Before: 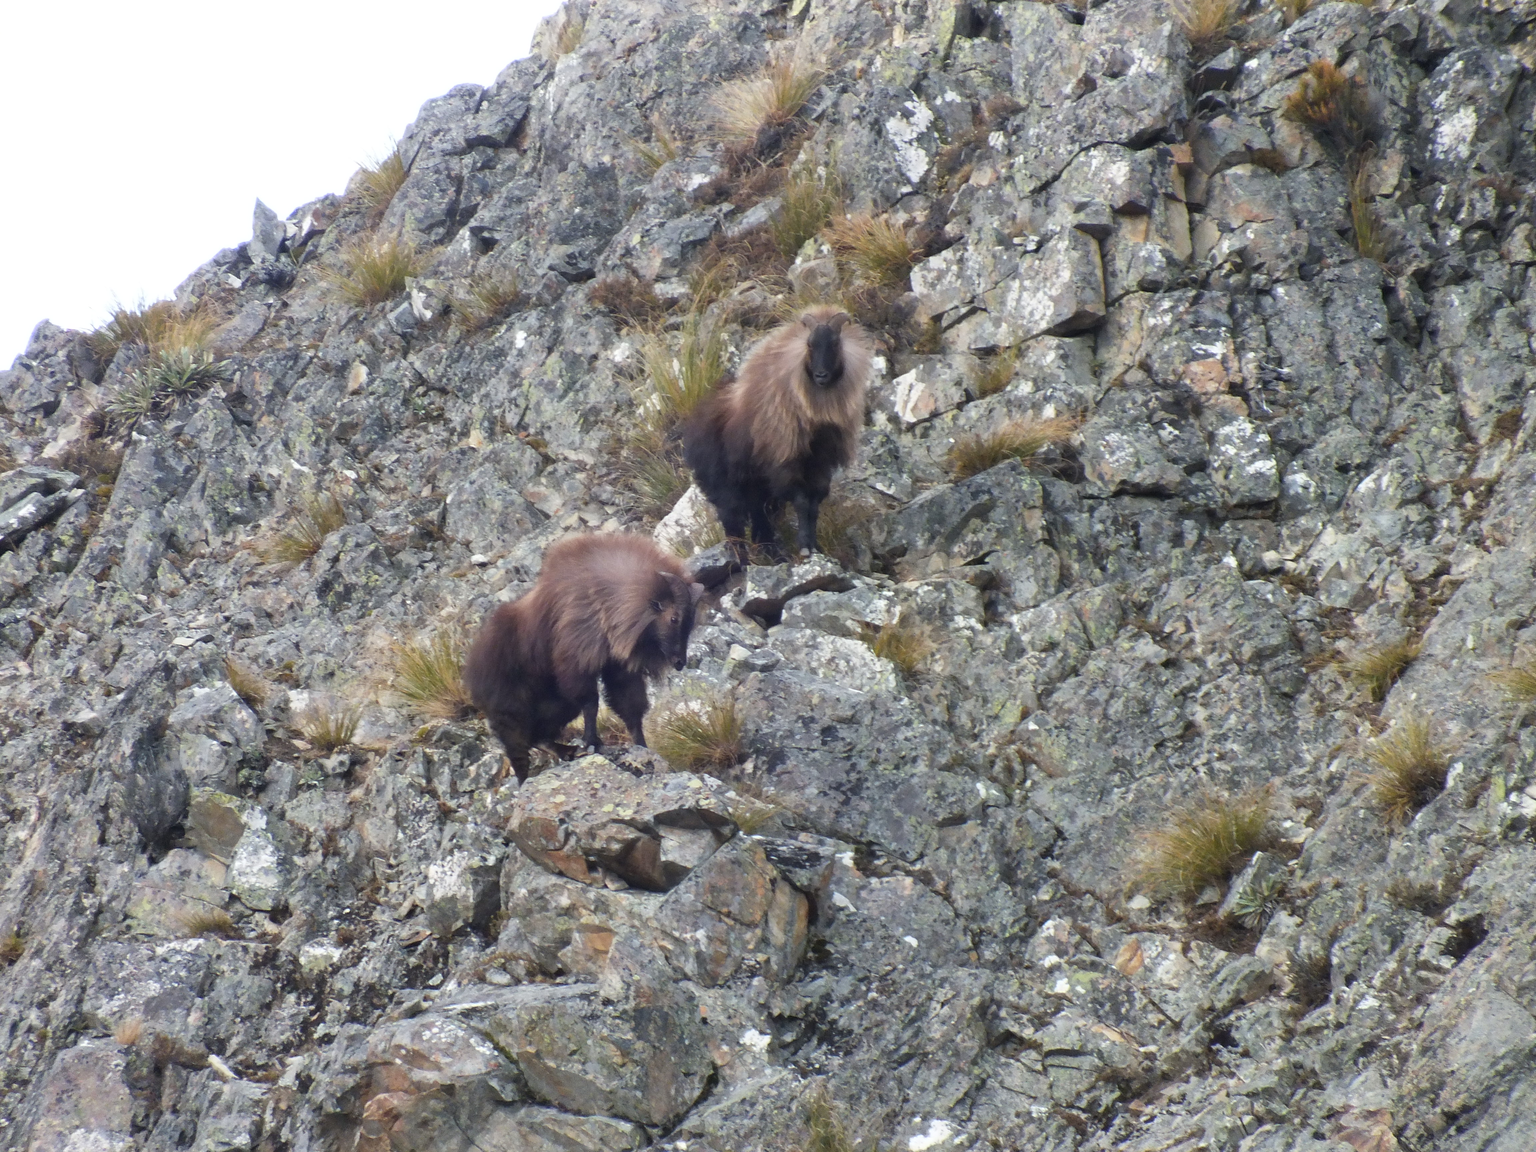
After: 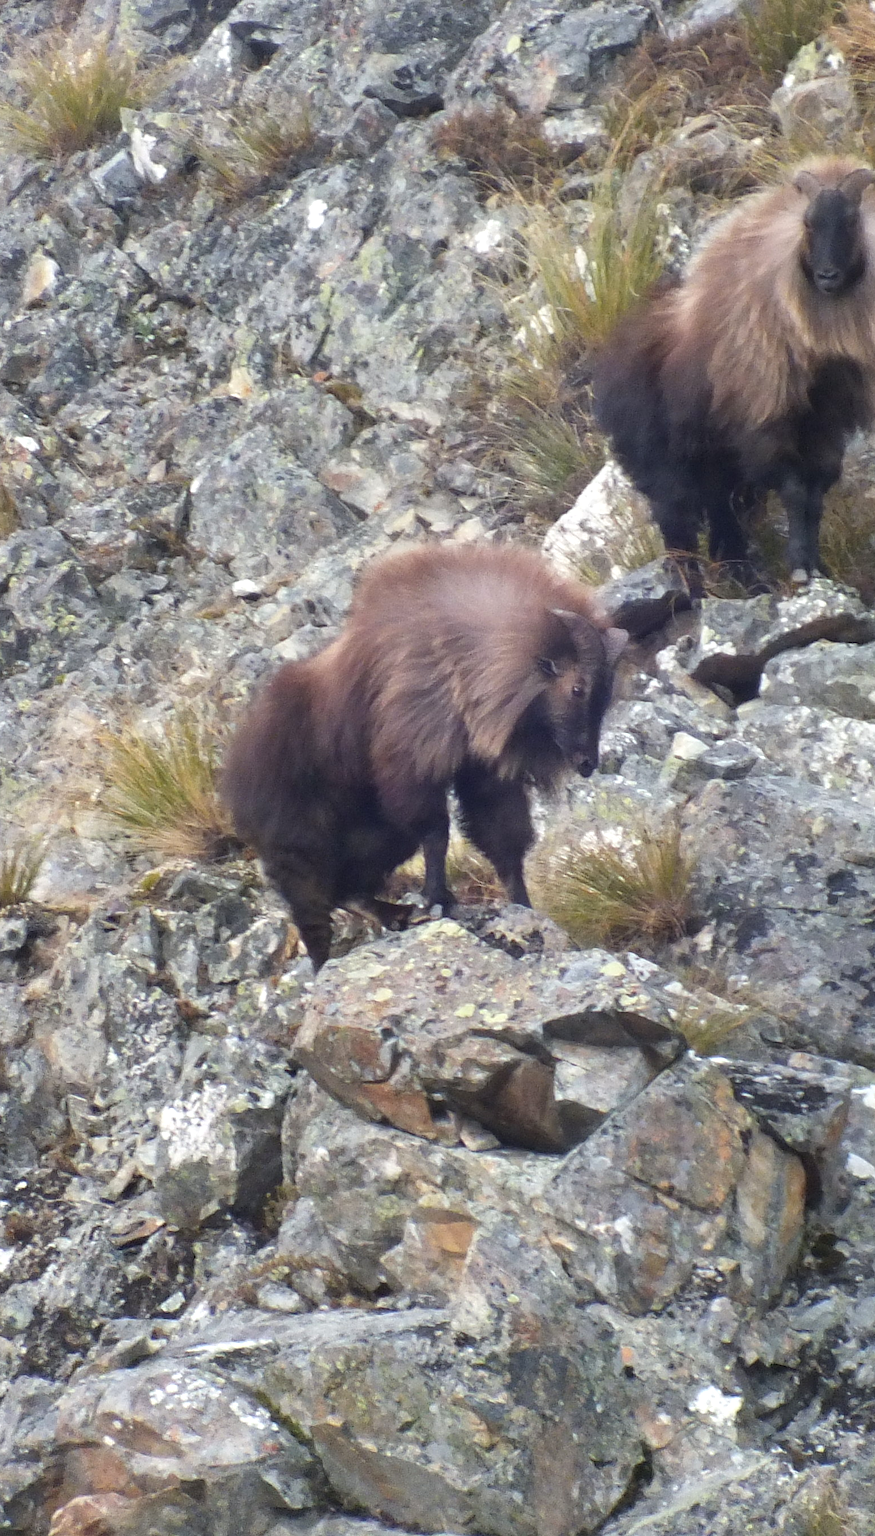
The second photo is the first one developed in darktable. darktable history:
exposure: exposure 0.29 EV, compensate highlight preservation false
crop and rotate: left 21.77%, top 18.528%, right 44.676%, bottom 2.997%
